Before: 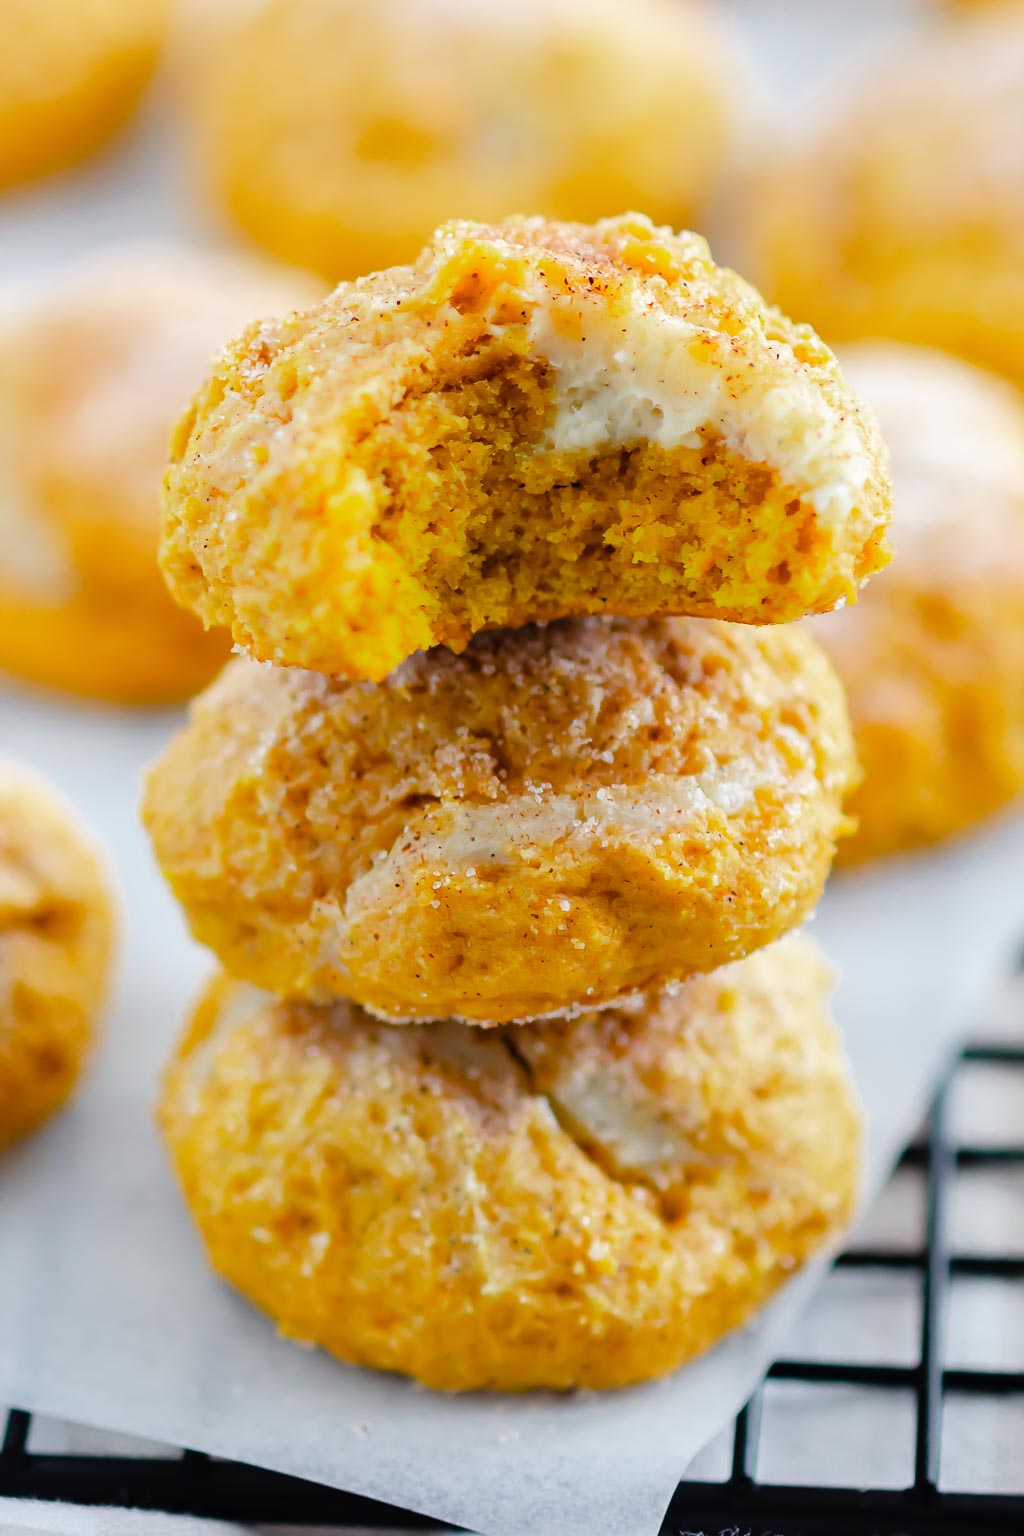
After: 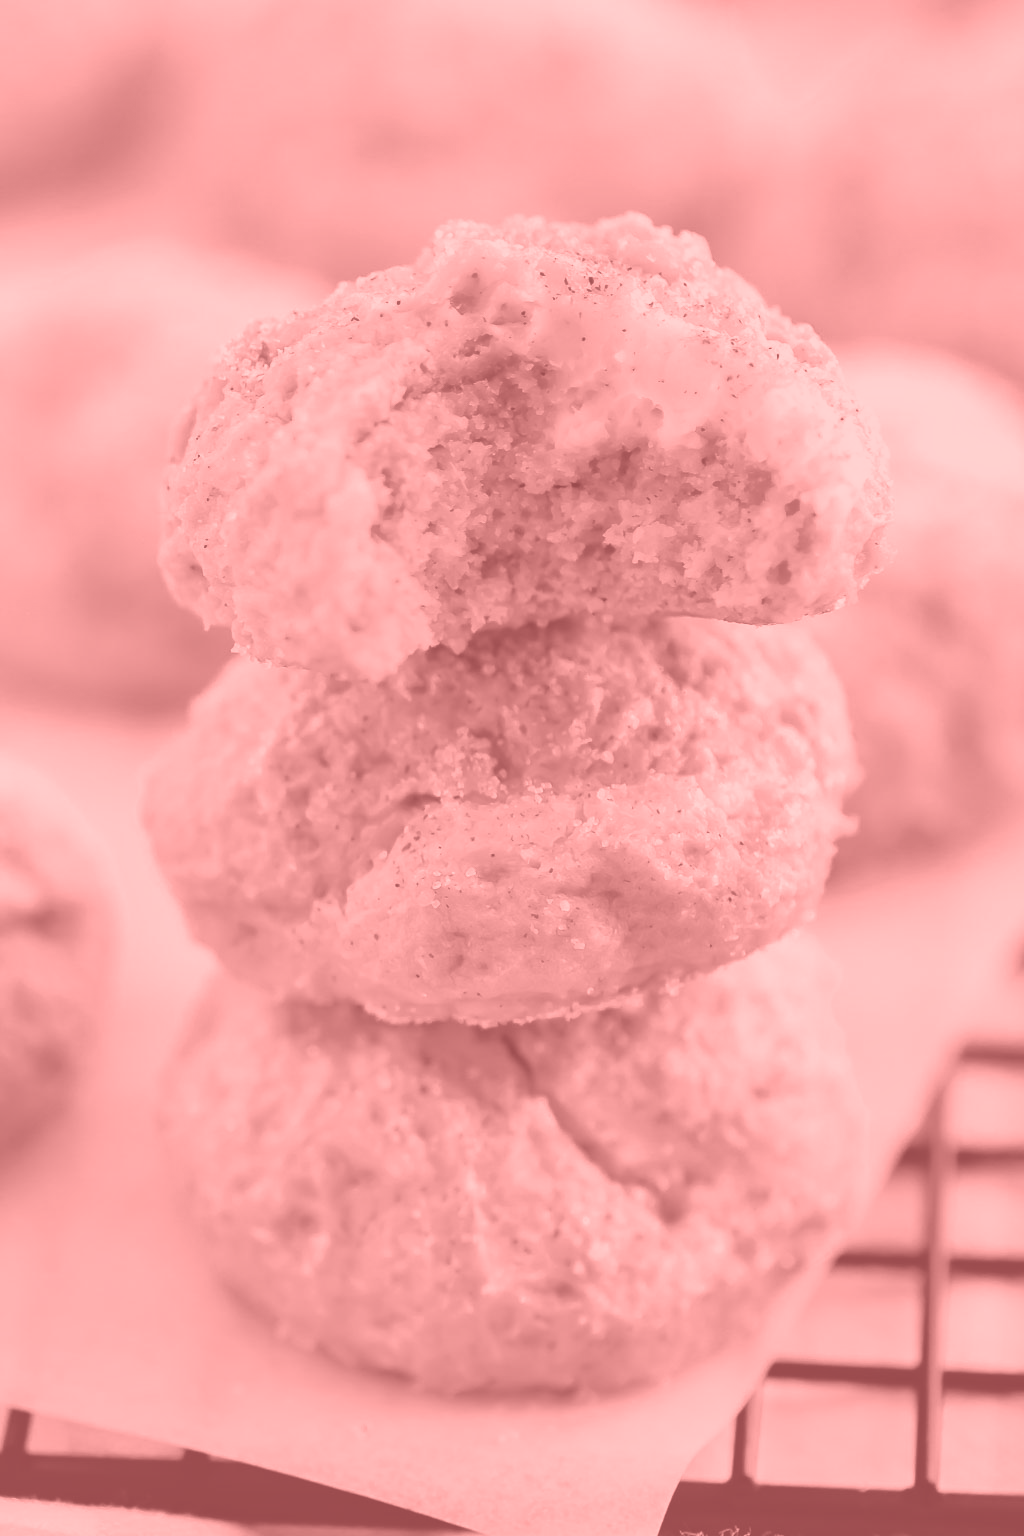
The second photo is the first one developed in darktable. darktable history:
exposure: exposure 0.2 EV, compensate highlight preservation false
shadows and highlights: soften with gaussian
colorize: saturation 51%, source mix 50.67%, lightness 50.67%
